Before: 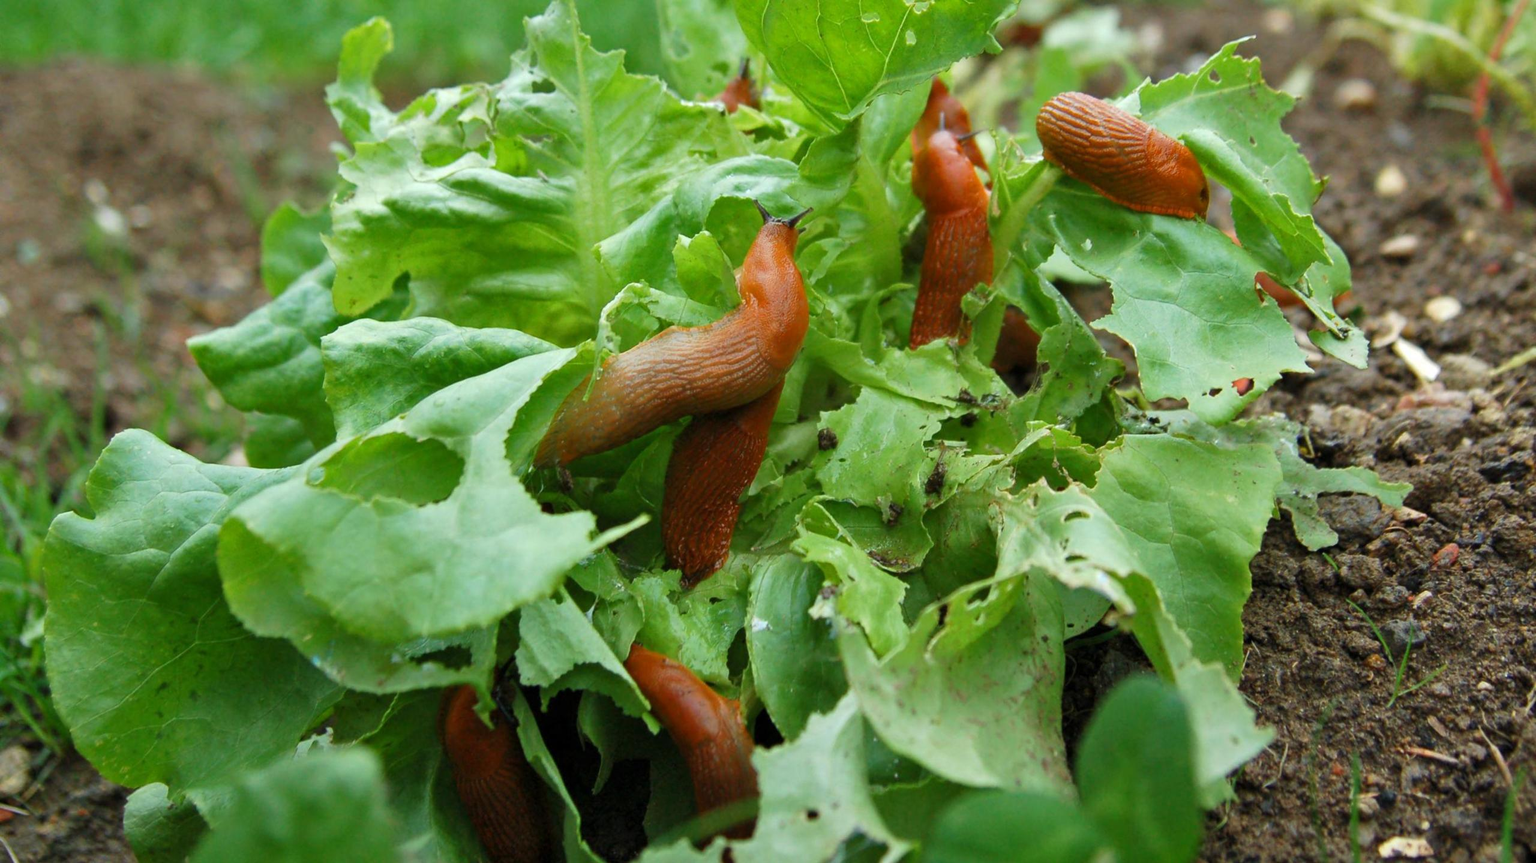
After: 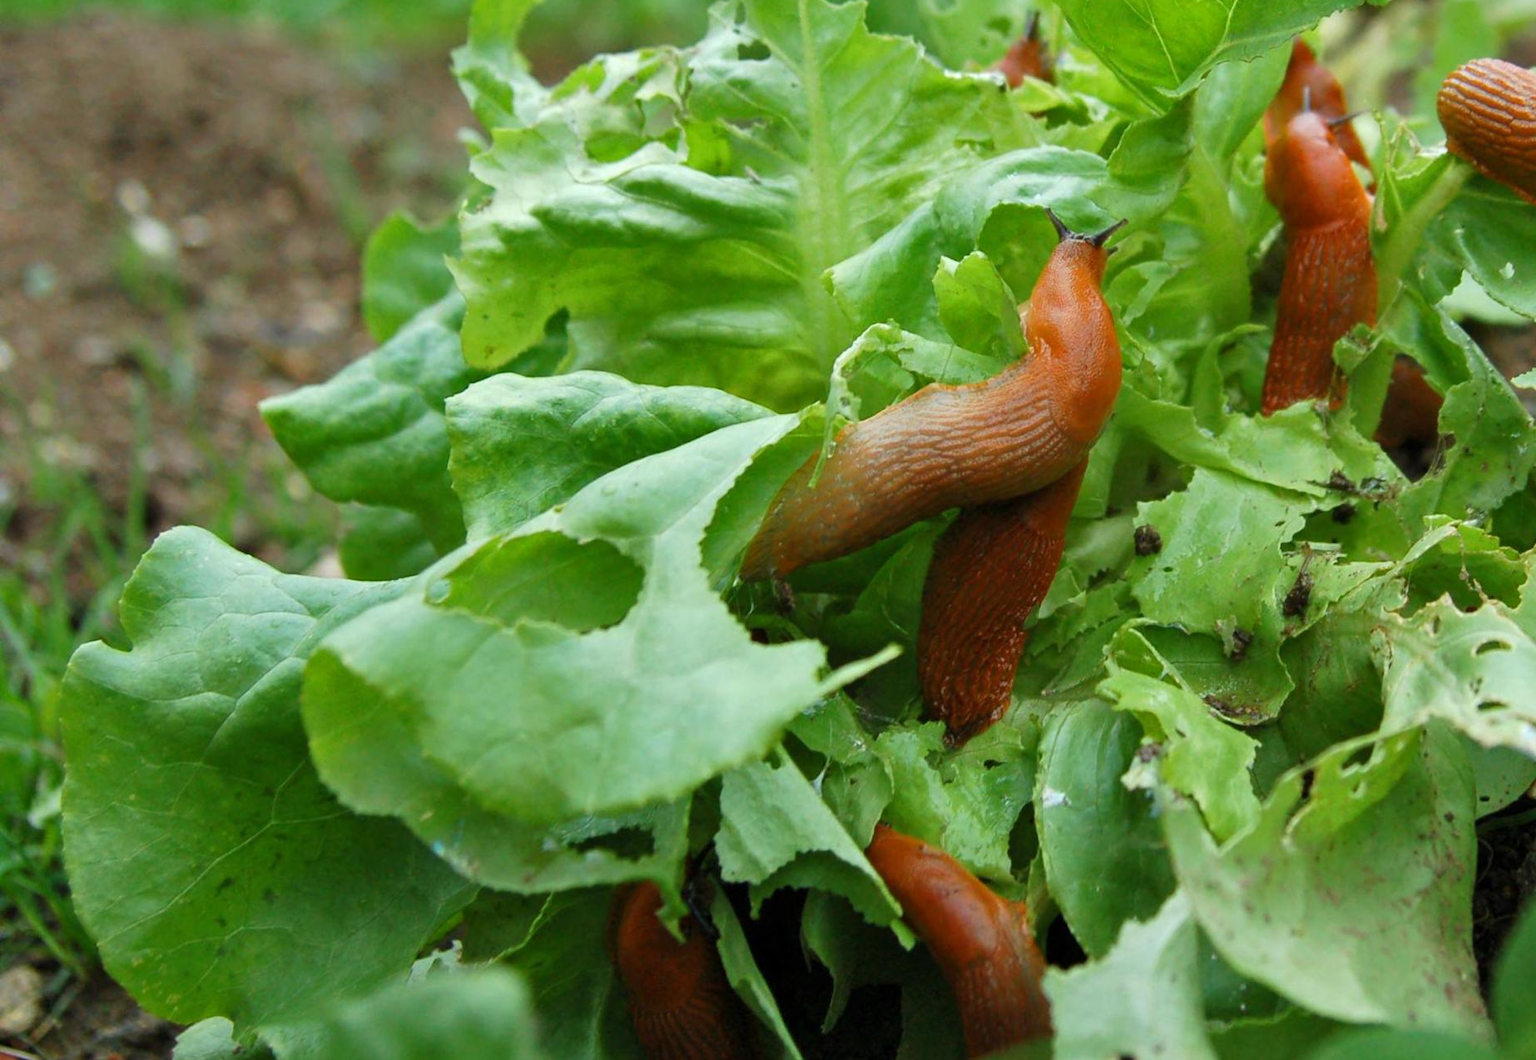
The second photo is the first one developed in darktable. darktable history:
crop: top 5.774%, right 27.857%, bottom 5.564%
